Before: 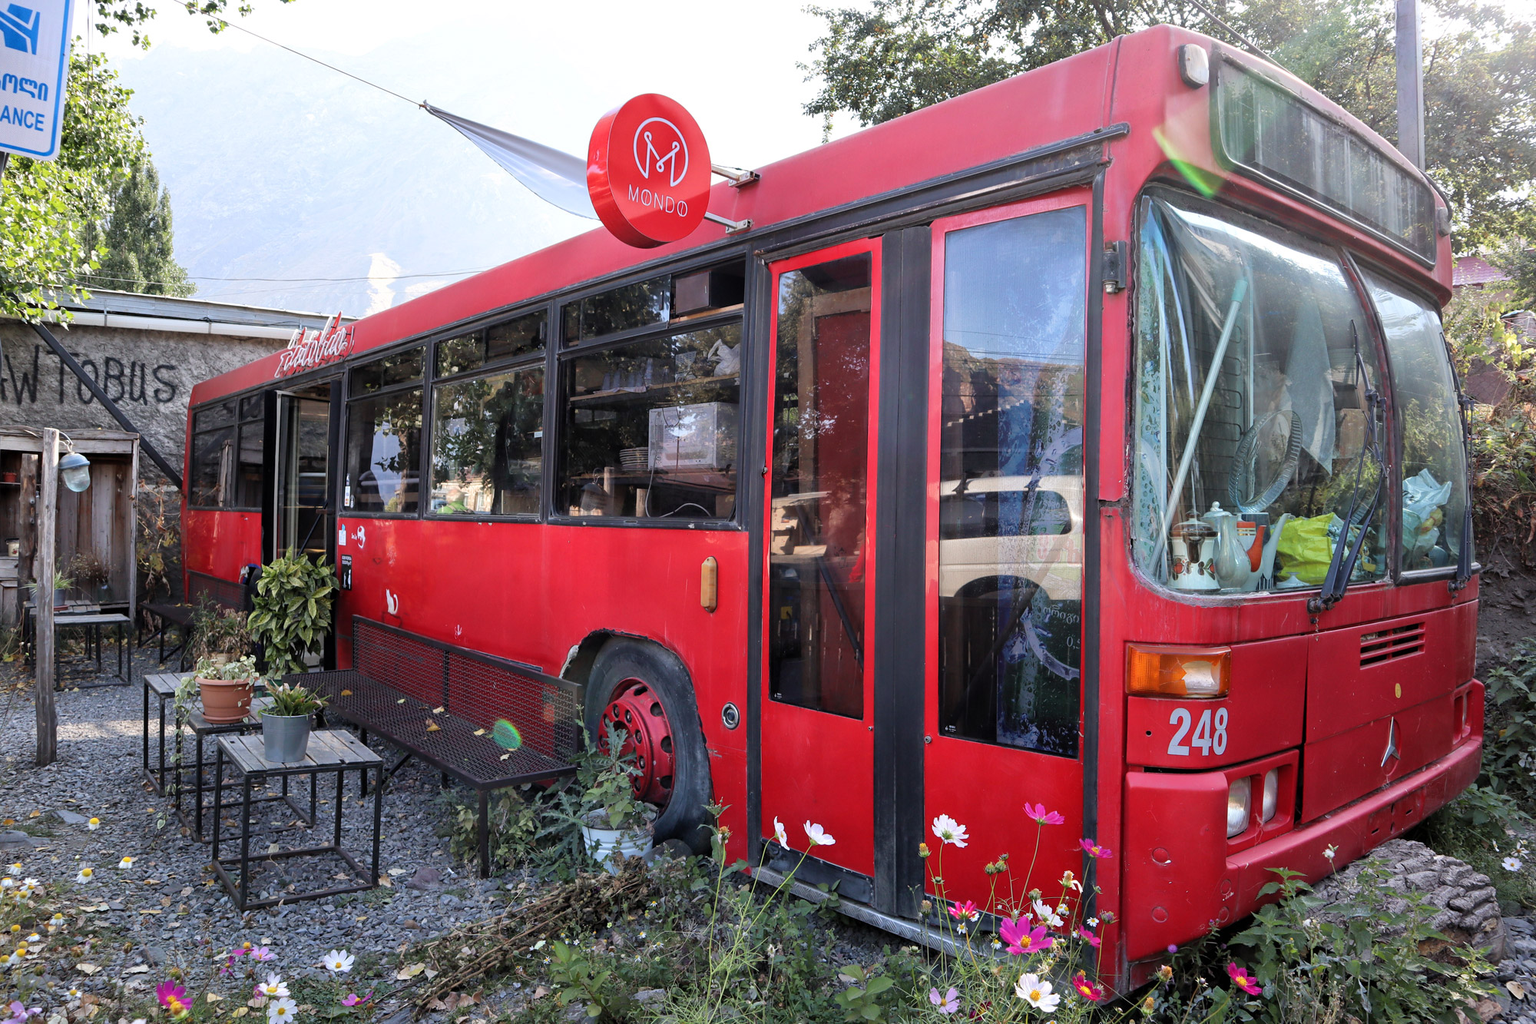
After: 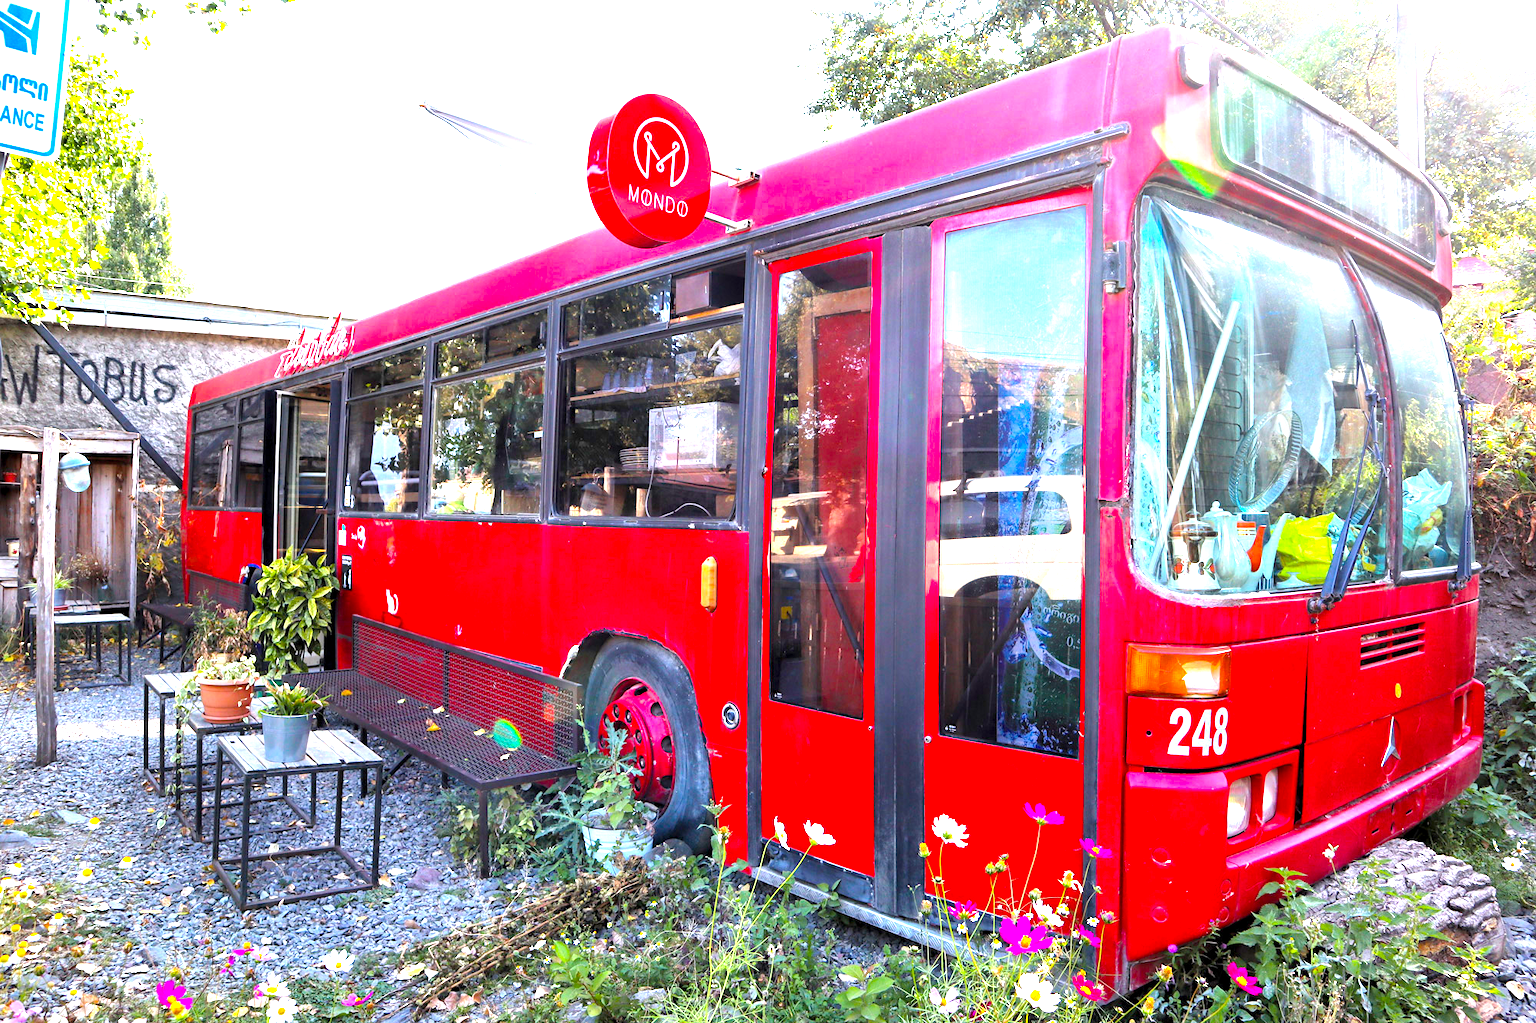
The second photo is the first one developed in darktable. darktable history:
color correction: highlights b* 0.029
exposure: black level correction 0.001, exposure 1.725 EV, compensate highlight preservation false
color balance rgb: linear chroma grading › shadows 10.108%, linear chroma grading › highlights 8.926%, linear chroma grading › global chroma 15.391%, linear chroma grading › mid-tones 14.619%, perceptual saturation grading › global saturation 25.583%
